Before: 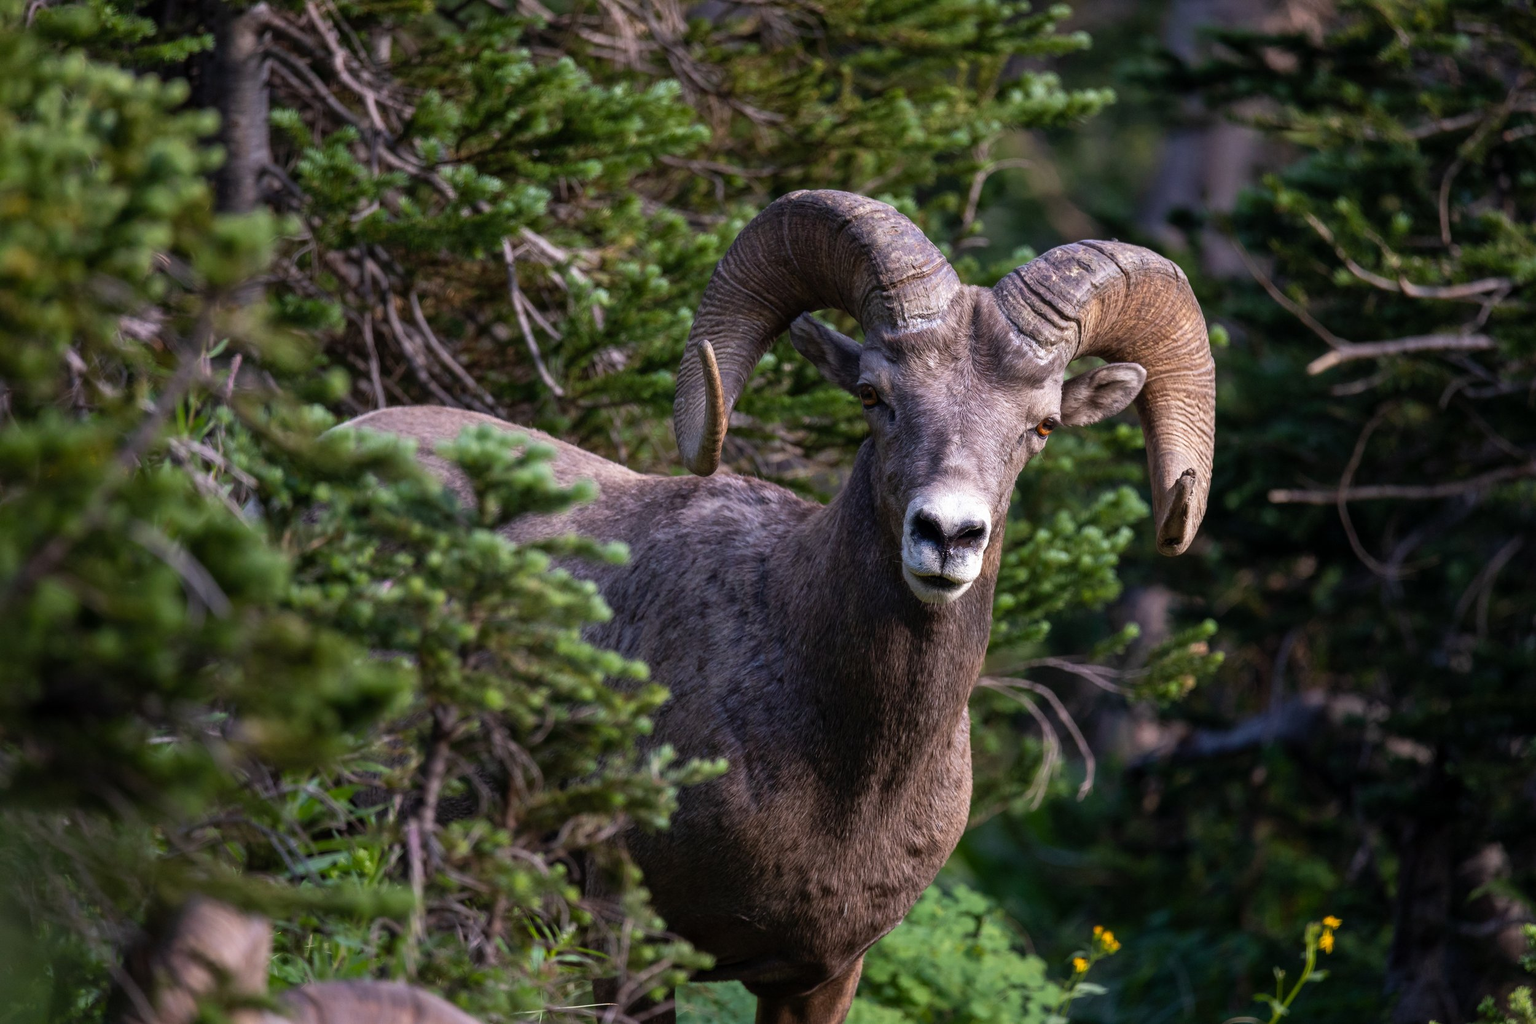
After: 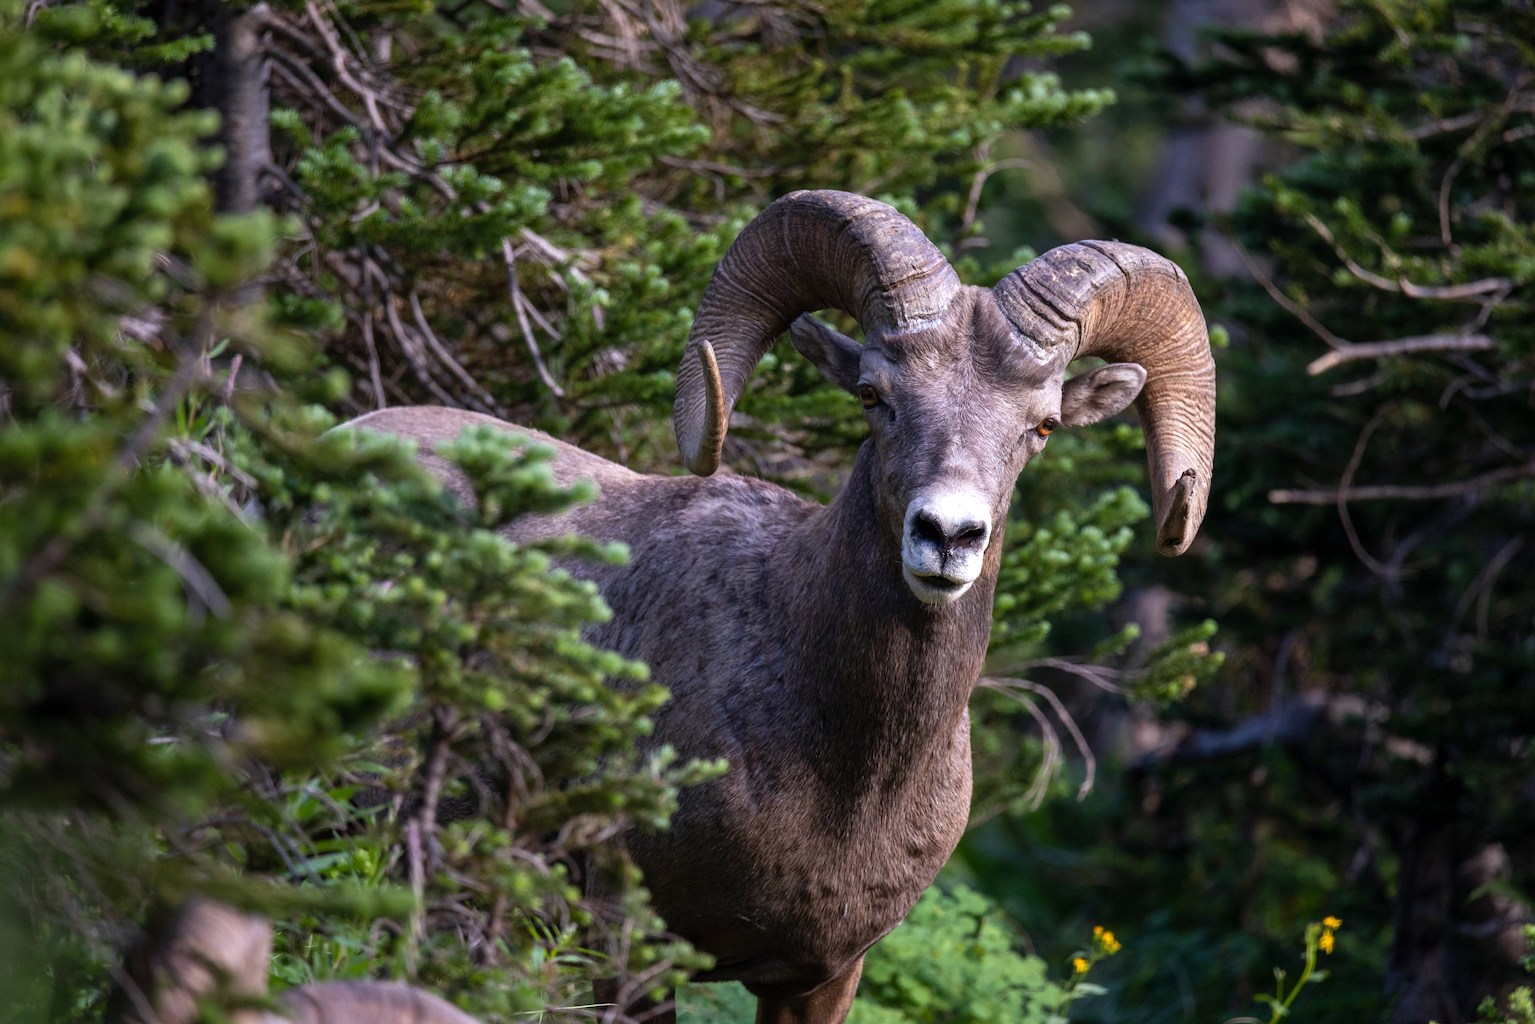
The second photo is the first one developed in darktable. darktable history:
white balance: red 0.983, blue 1.036
exposure: exposure 0.2 EV, compensate highlight preservation false
